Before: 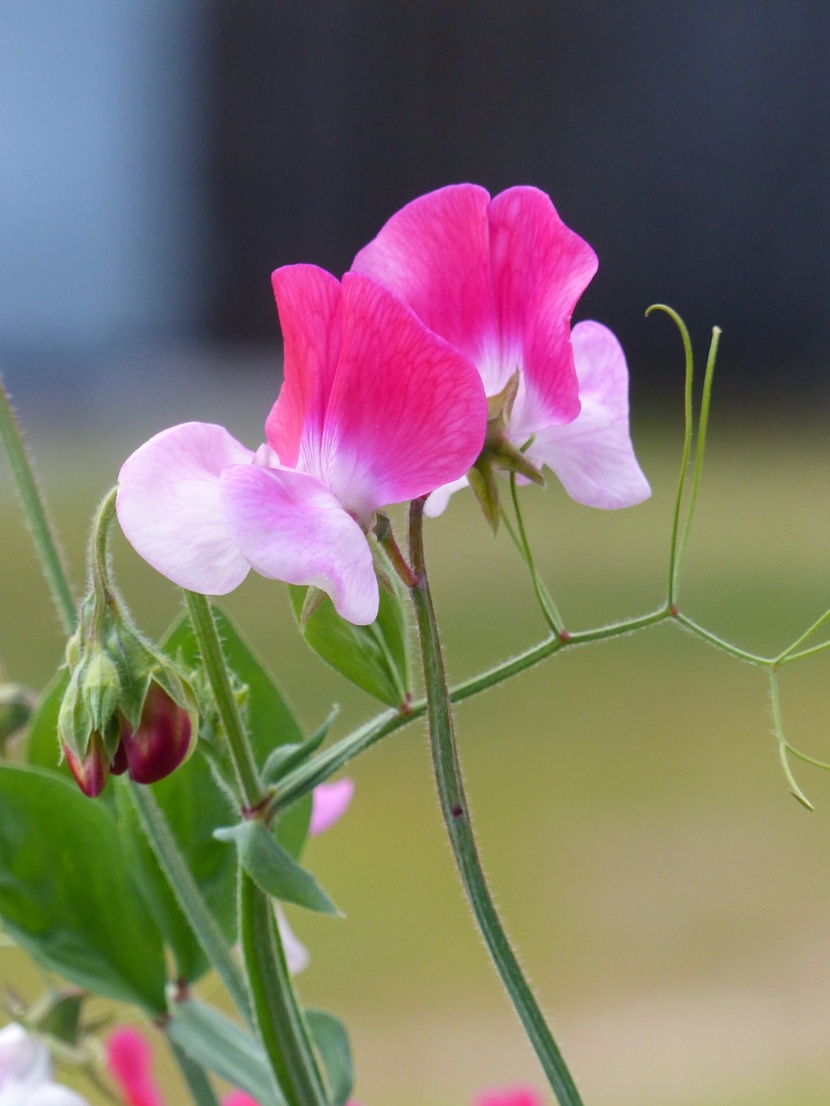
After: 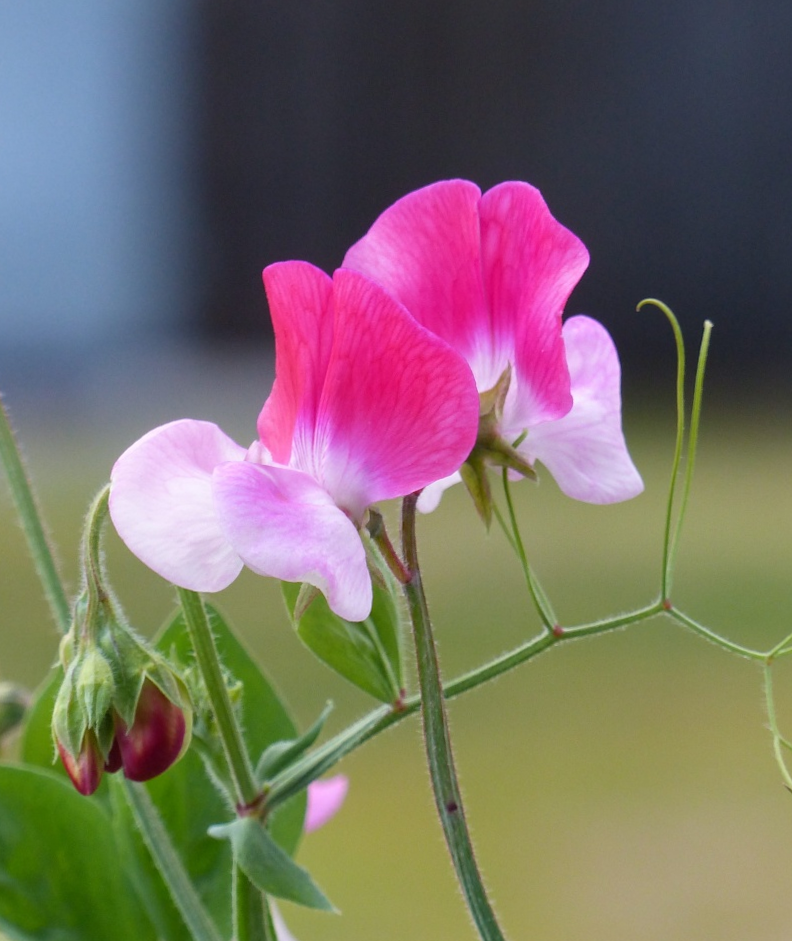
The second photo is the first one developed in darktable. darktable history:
crop and rotate: angle 0.36°, left 0.442%, right 3.316%, bottom 14.175%
